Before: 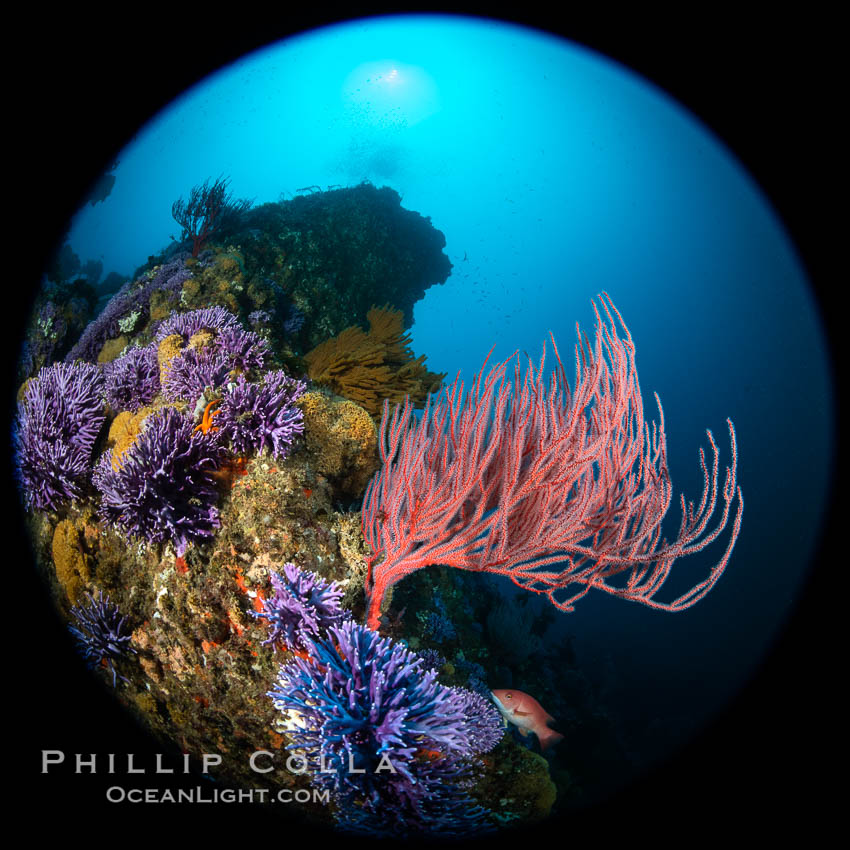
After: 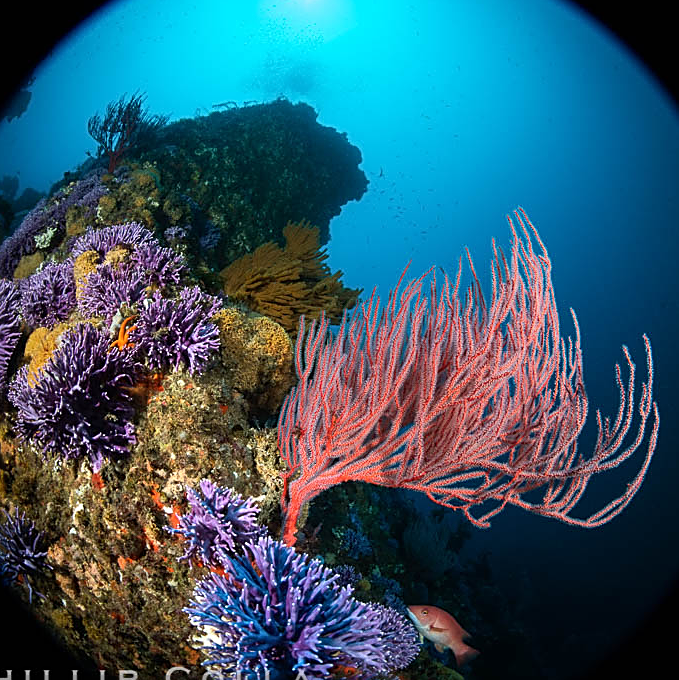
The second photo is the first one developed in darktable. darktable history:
sharpen: on, module defaults
crop and rotate: left 10.089%, top 10.005%, right 9.917%, bottom 9.894%
